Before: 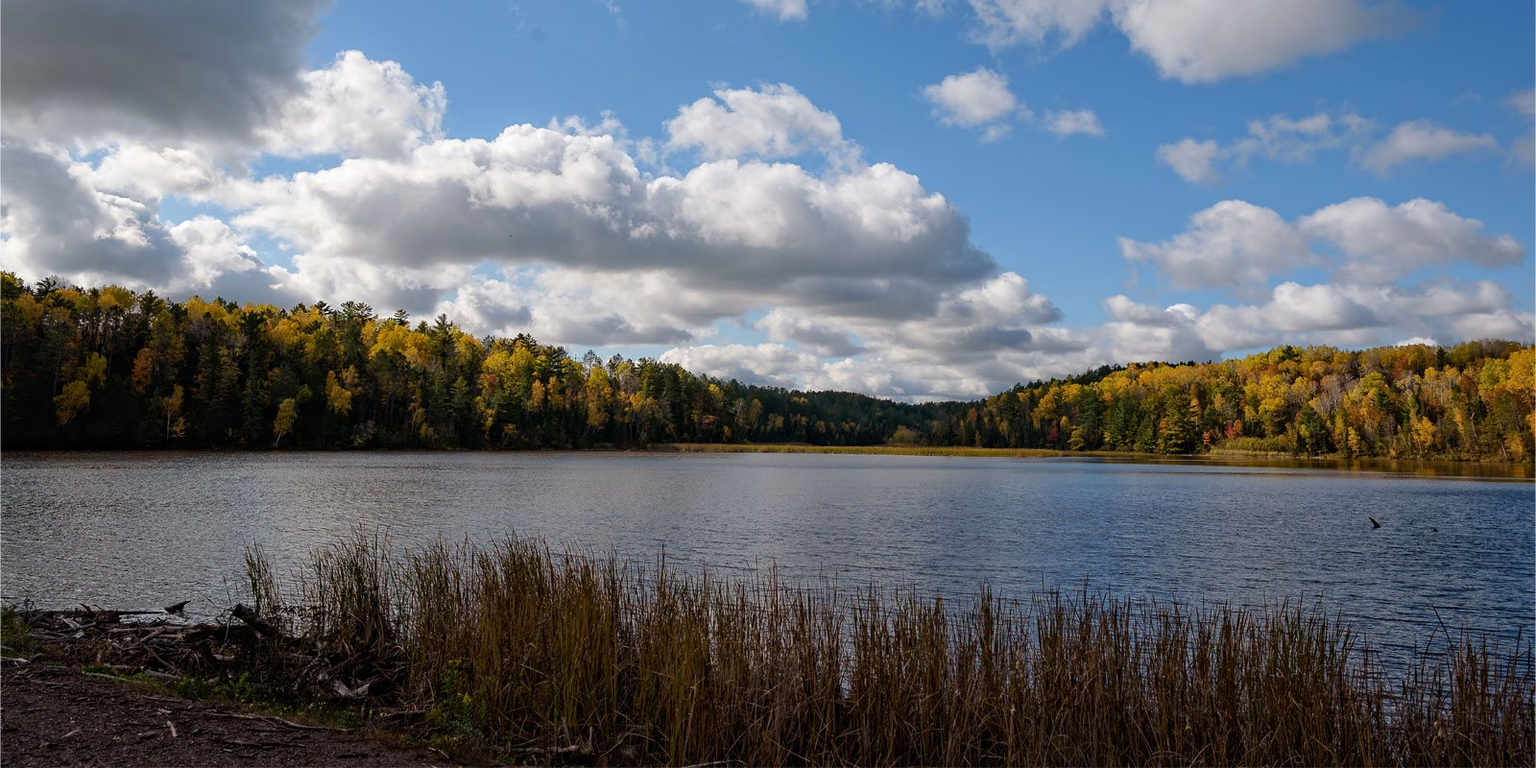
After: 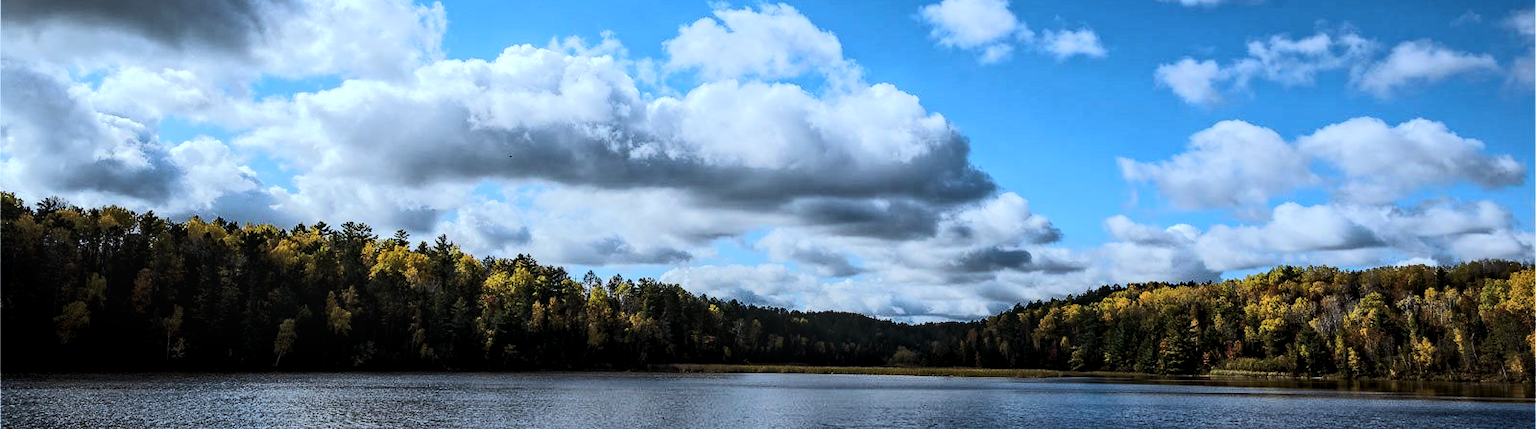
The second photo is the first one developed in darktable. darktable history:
crop and rotate: top 10.485%, bottom 33.561%
local contrast: on, module defaults
tone curve: curves: ch0 [(0, 0) (0.003, 0.002) (0.011, 0.002) (0.025, 0.002) (0.044, 0.007) (0.069, 0.014) (0.1, 0.026) (0.136, 0.04) (0.177, 0.061) (0.224, 0.1) (0.277, 0.151) (0.335, 0.198) (0.399, 0.272) (0.468, 0.387) (0.543, 0.553) (0.623, 0.716) (0.709, 0.8) (0.801, 0.855) (0.898, 0.897) (1, 1)], color space Lab, linked channels, preserve colors none
color calibration: gray › normalize channels true, x 0.383, y 0.372, temperature 3920.27 K, gamut compression 0.003
